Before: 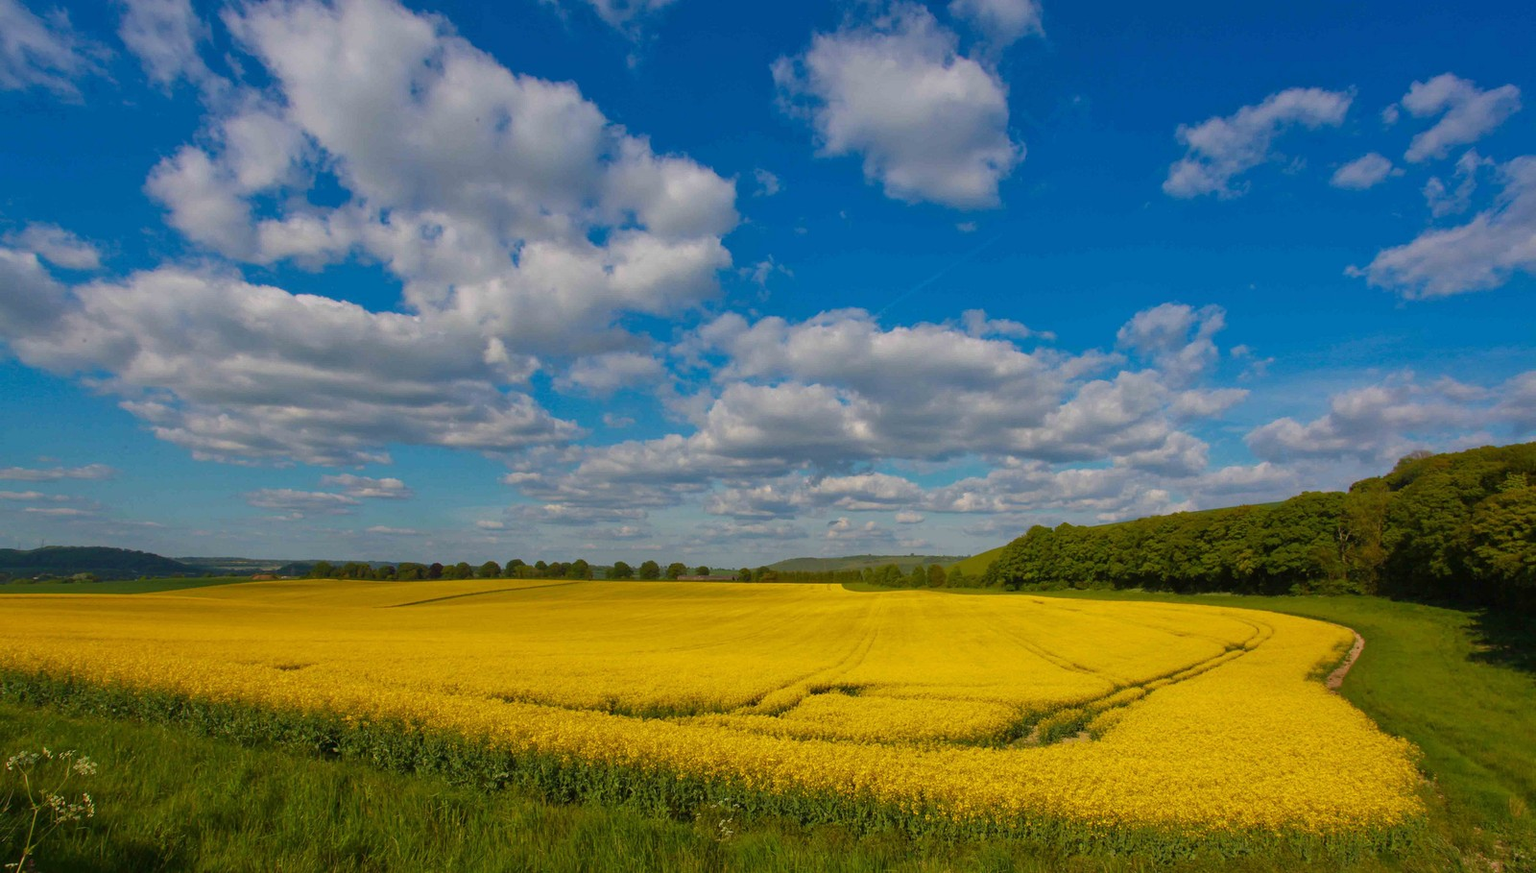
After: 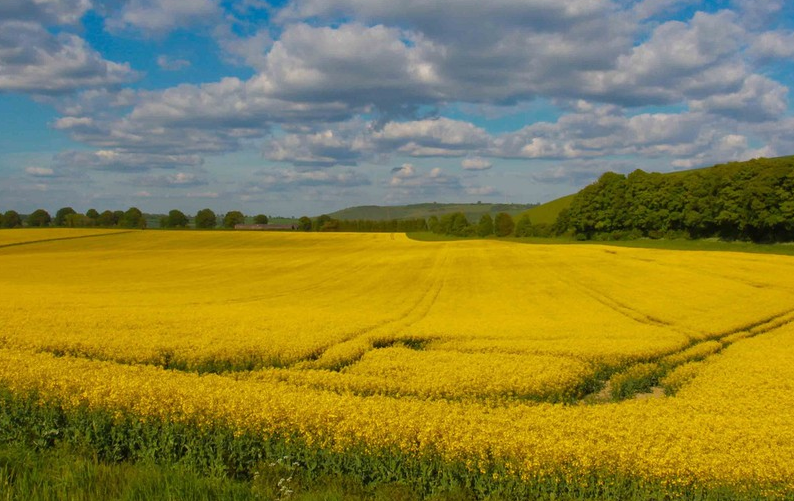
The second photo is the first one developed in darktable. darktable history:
crop: left 29.478%, top 41.282%, right 20.864%, bottom 3.508%
